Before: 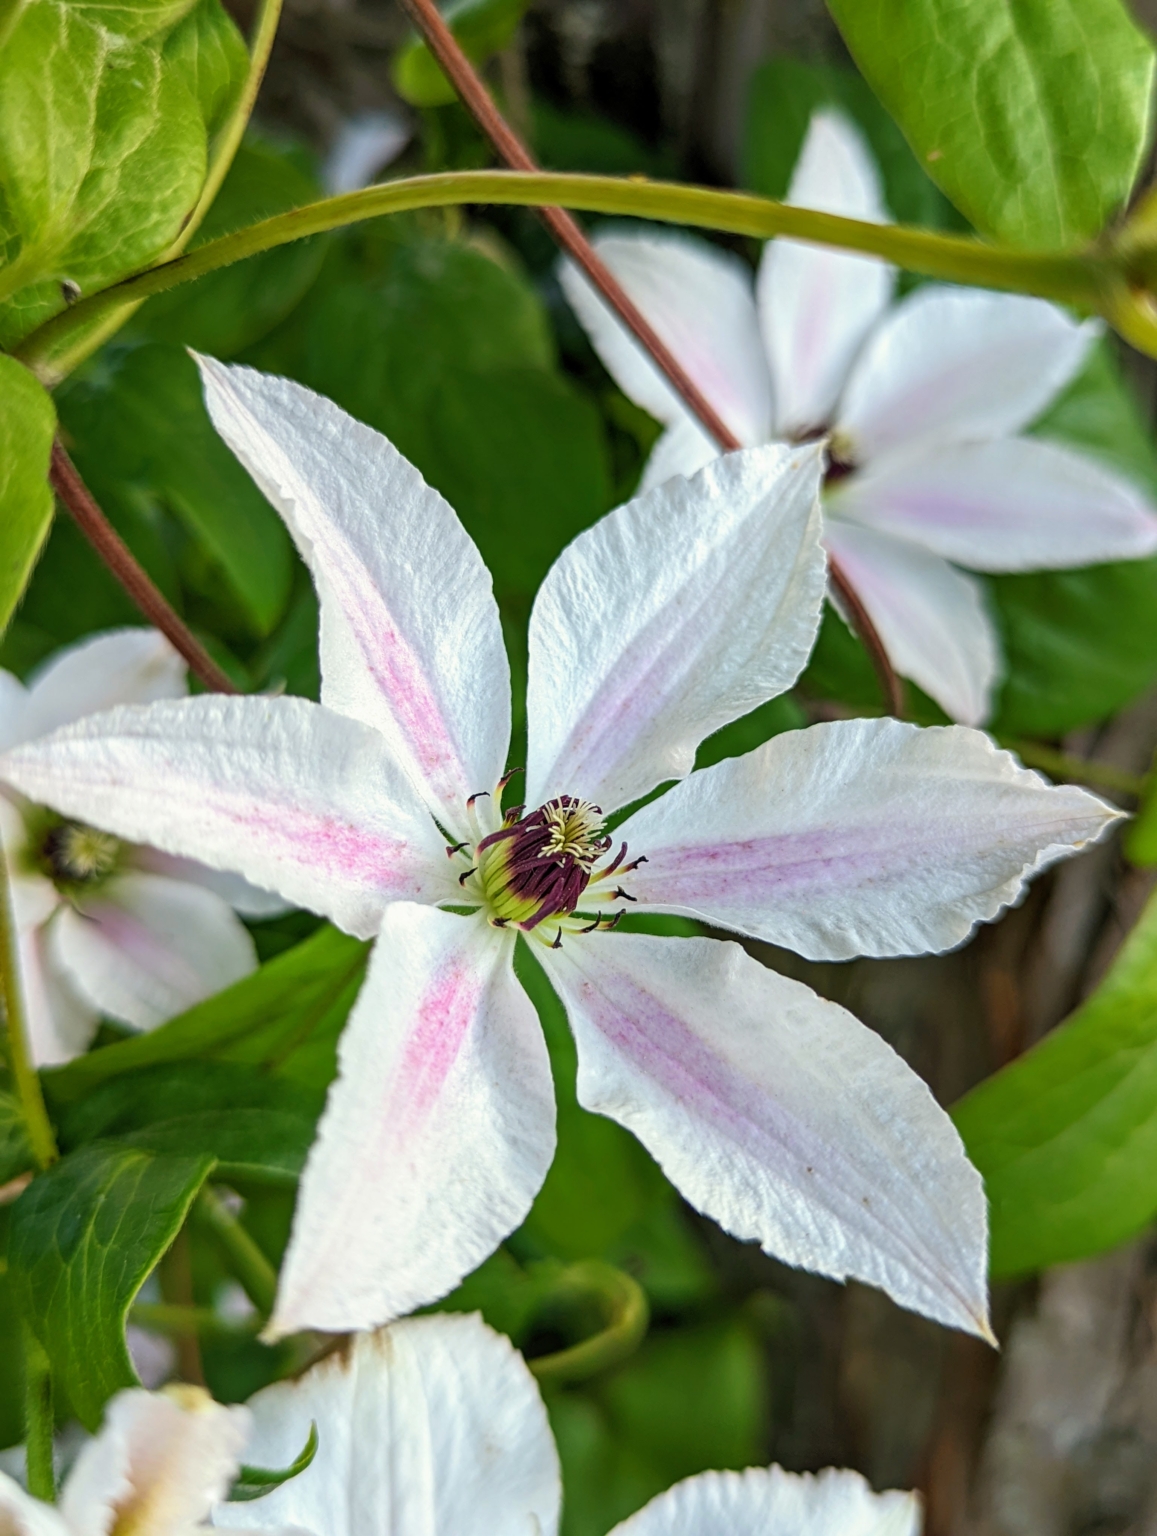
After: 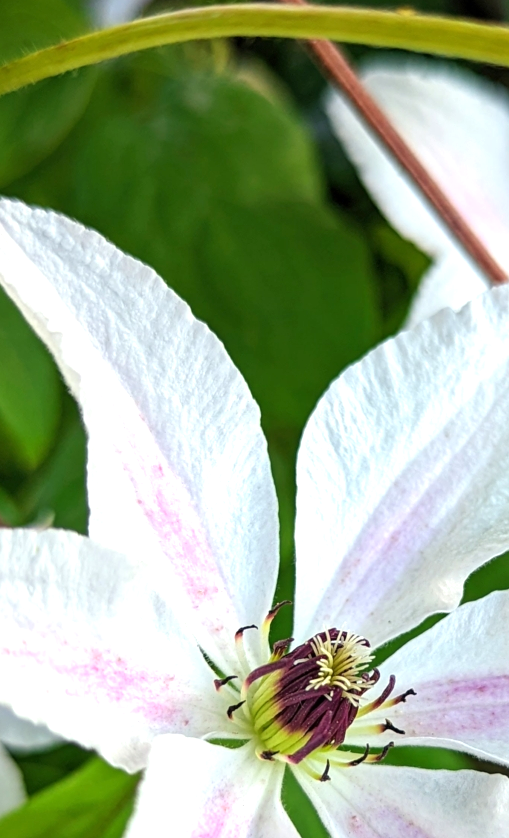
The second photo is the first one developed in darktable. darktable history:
crop: left 20.107%, top 10.898%, right 35.857%, bottom 34.537%
exposure: exposure 0.507 EV, compensate highlight preservation false
